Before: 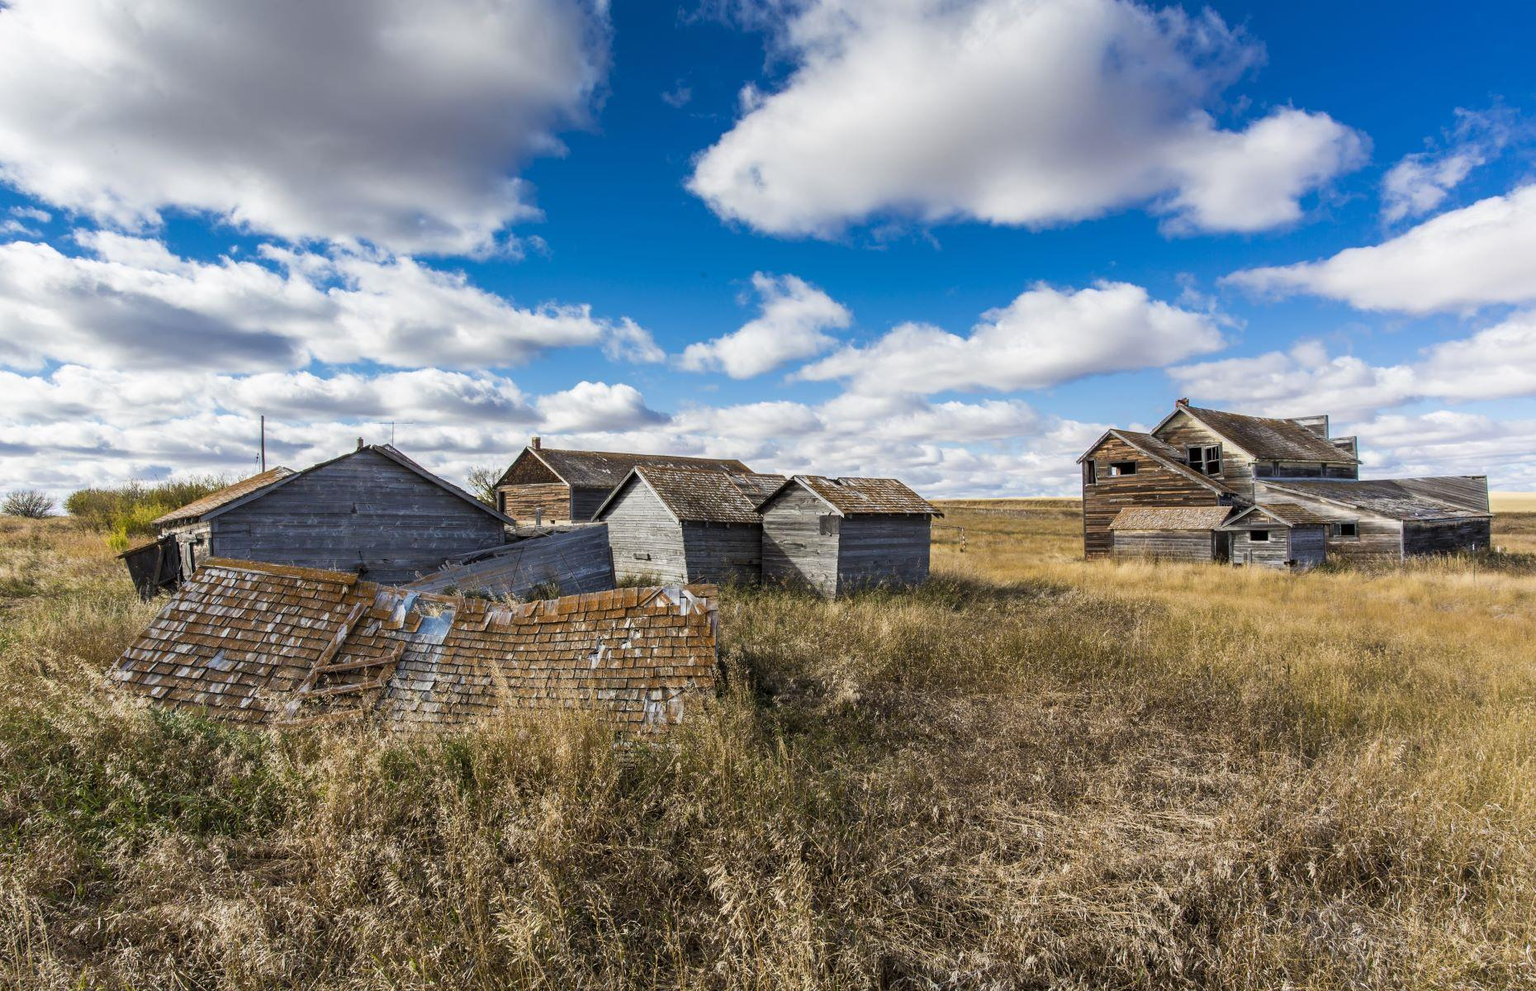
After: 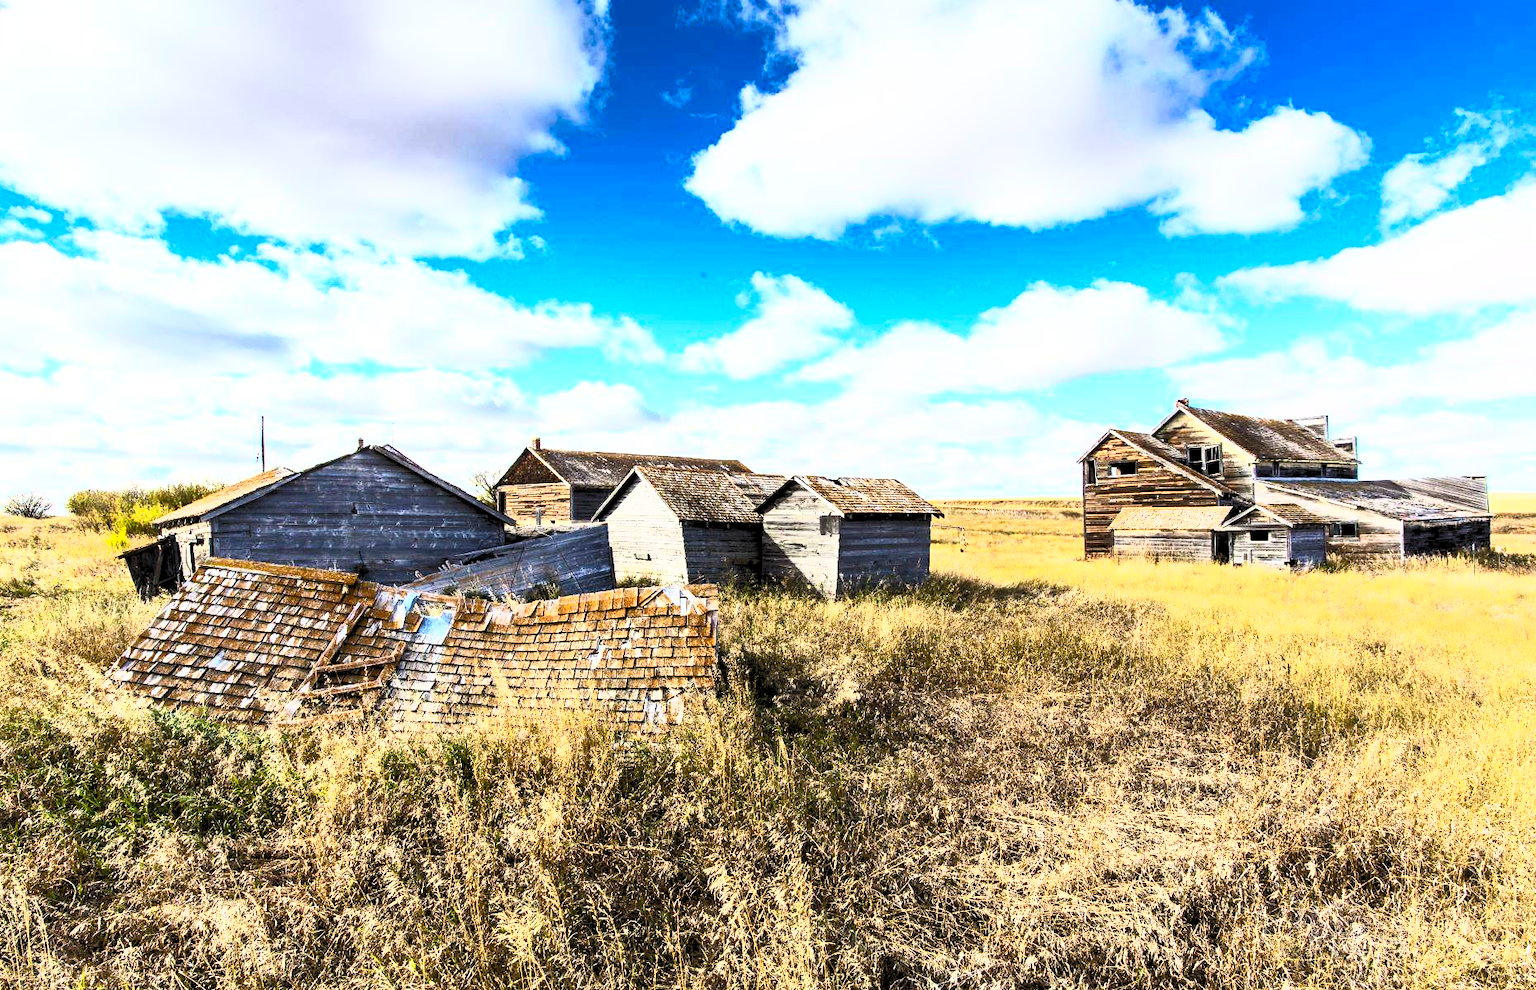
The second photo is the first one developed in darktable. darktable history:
rgb levels: levels [[0.013, 0.434, 0.89], [0, 0.5, 1], [0, 0.5, 1]]
contrast brightness saturation: contrast 0.83, brightness 0.59, saturation 0.59
